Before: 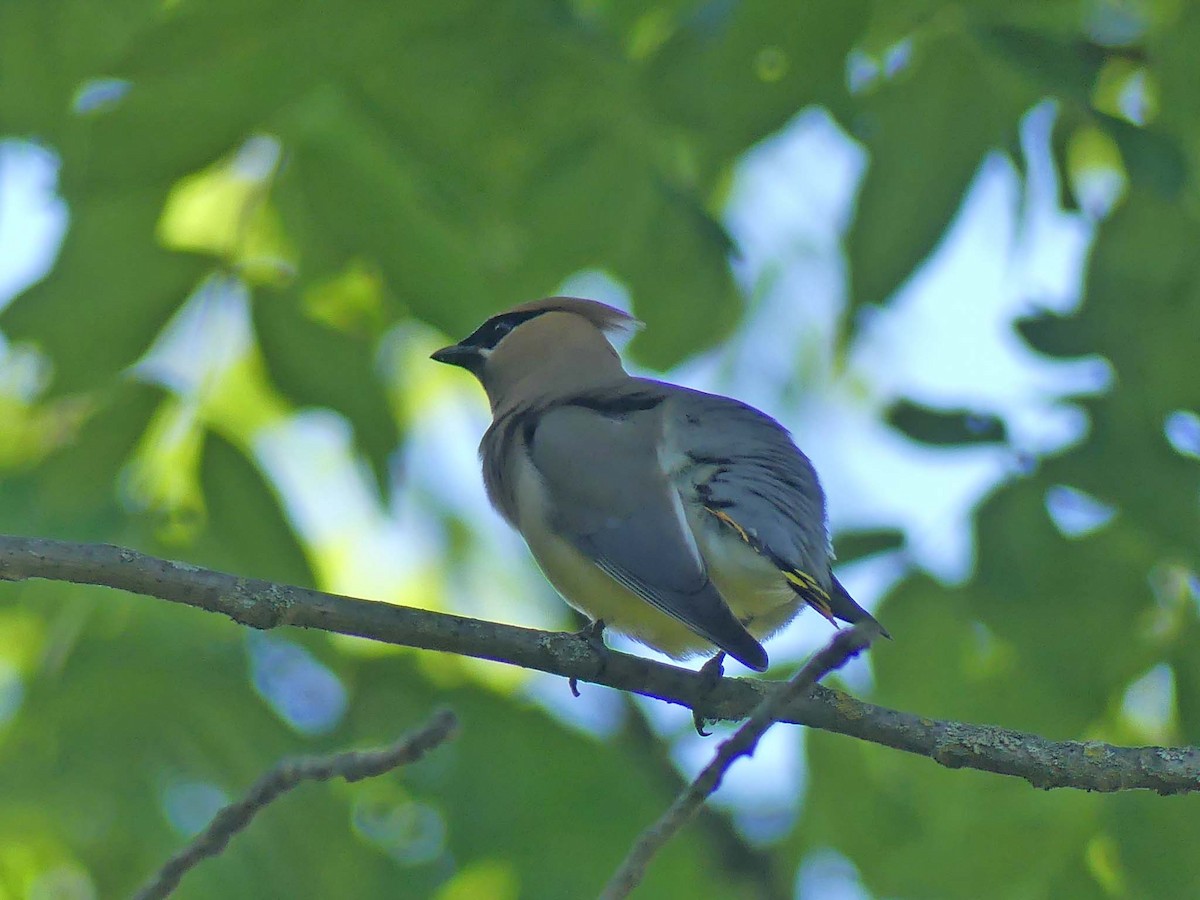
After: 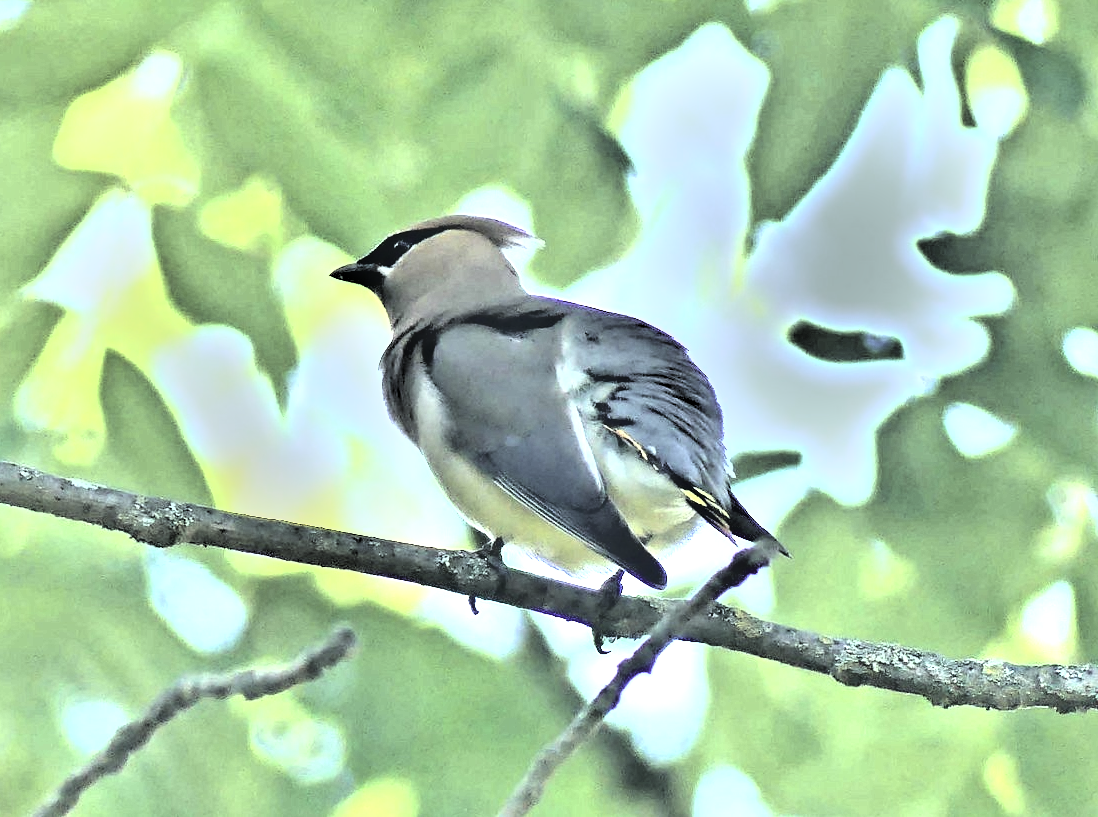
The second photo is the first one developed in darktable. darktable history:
contrast brightness saturation: contrast 0.104, saturation -0.37
exposure: black level correction 0, exposure 2.324 EV, compensate highlight preservation false
shadows and highlights: highlights color adjustment 0.689%, soften with gaussian
crop and rotate: left 8.448%, top 9.121%
